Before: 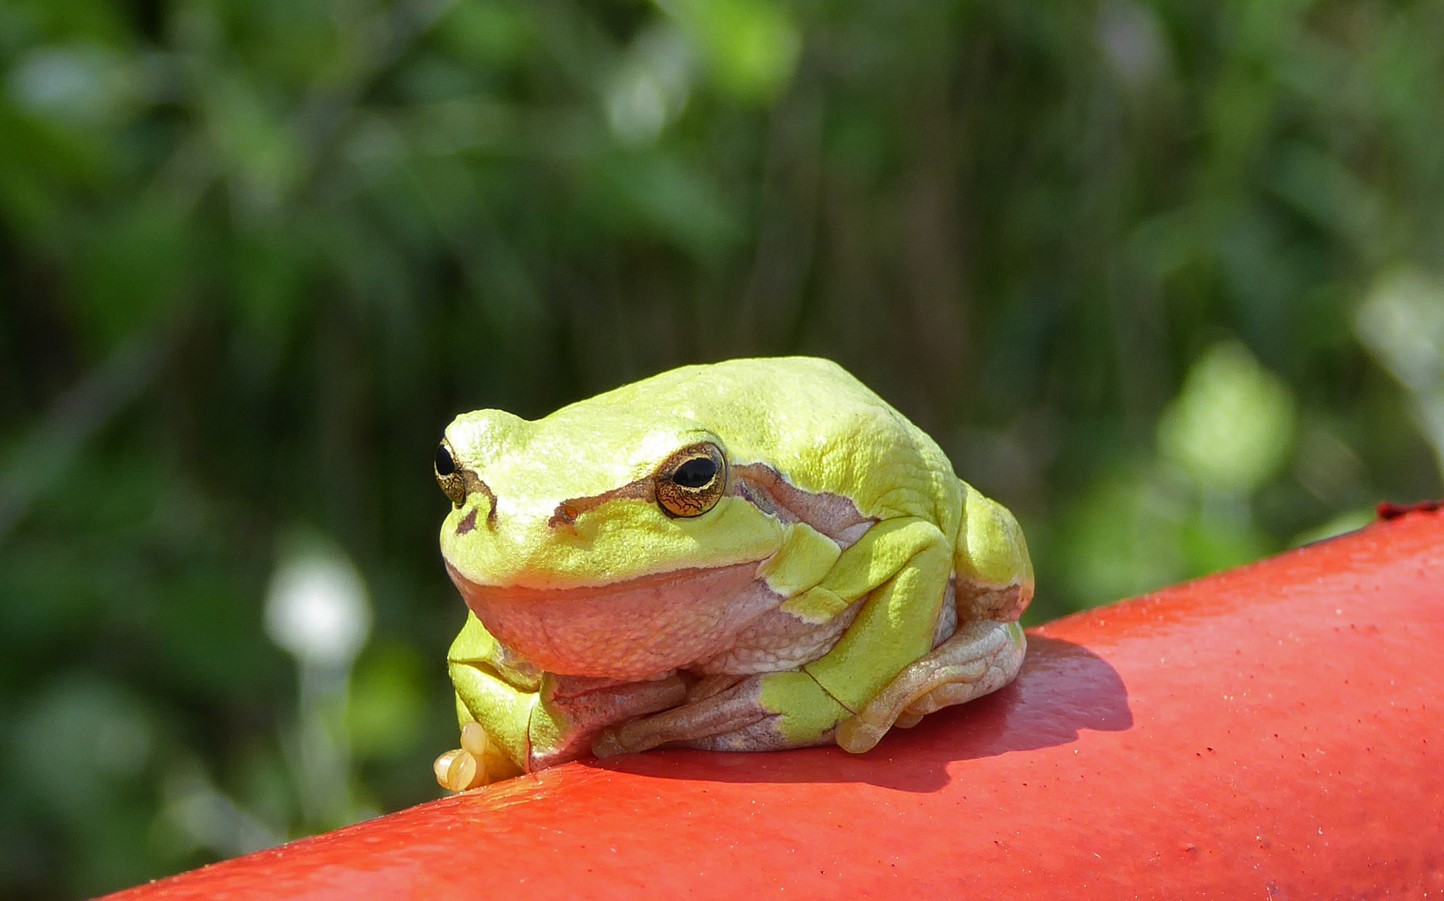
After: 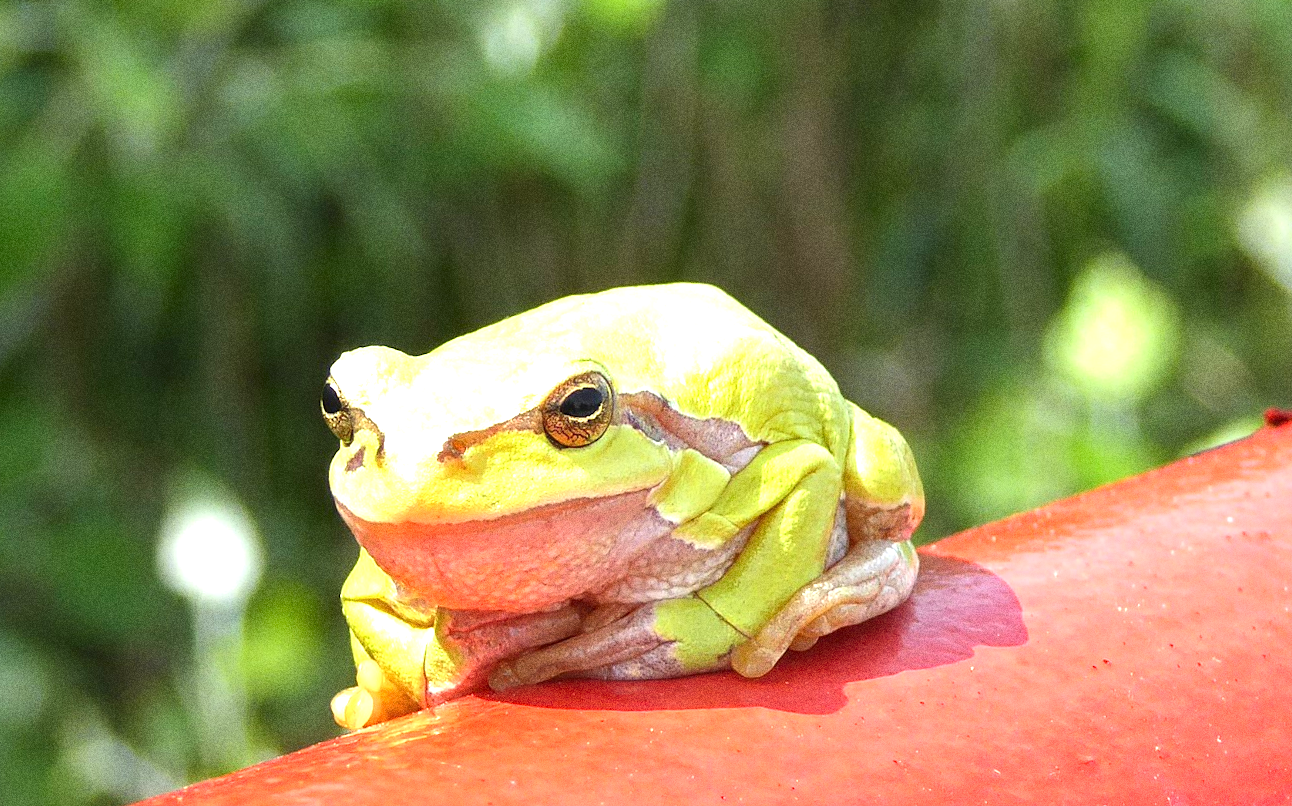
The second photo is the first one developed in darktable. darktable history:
crop and rotate: angle 1.96°, left 5.673%, top 5.673%
grain: coarseness 0.09 ISO, strength 40%
exposure: exposure 1.25 EV, compensate exposure bias true, compensate highlight preservation false
